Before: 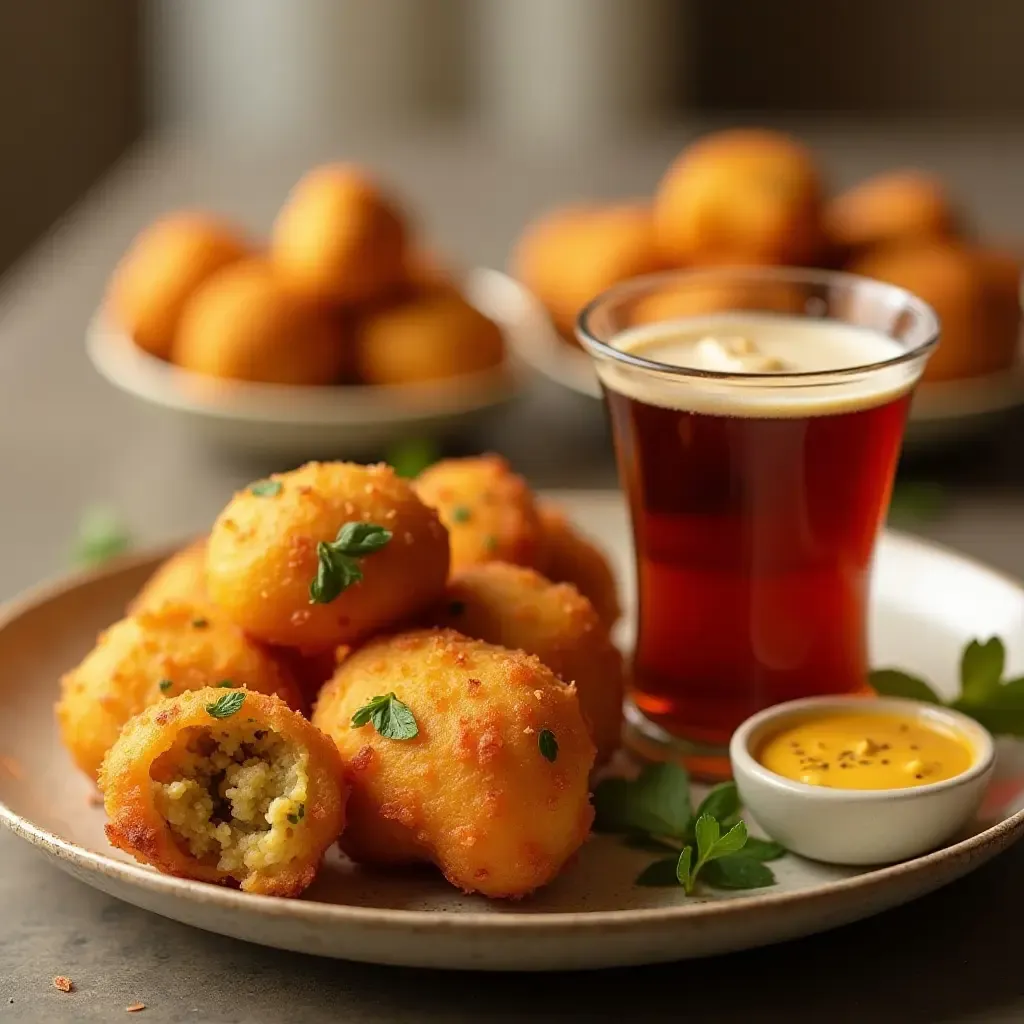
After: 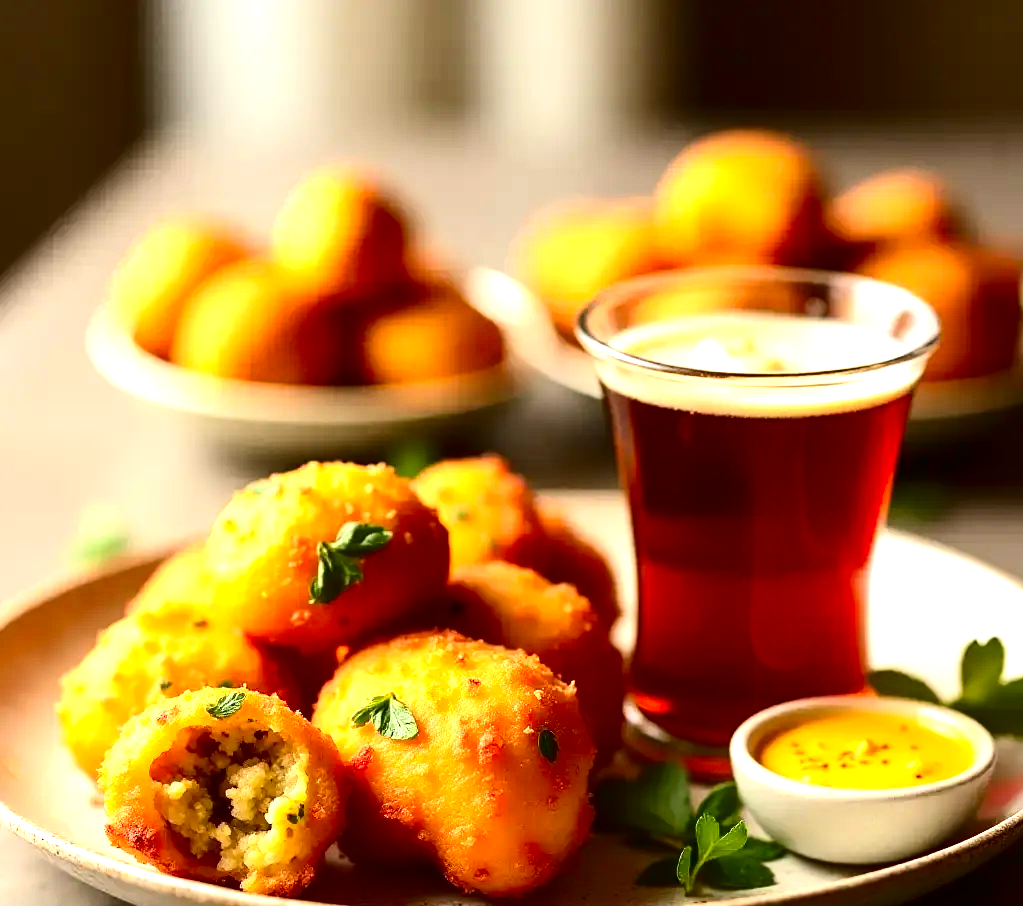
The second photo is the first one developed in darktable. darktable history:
exposure: black level correction 0, exposure 1.296 EV, compensate exposure bias true, compensate highlight preservation false
crop and rotate: top 0%, bottom 11.518%
contrast brightness saturation: contrast 0.241, brightness -0.226, saturation 0.138
